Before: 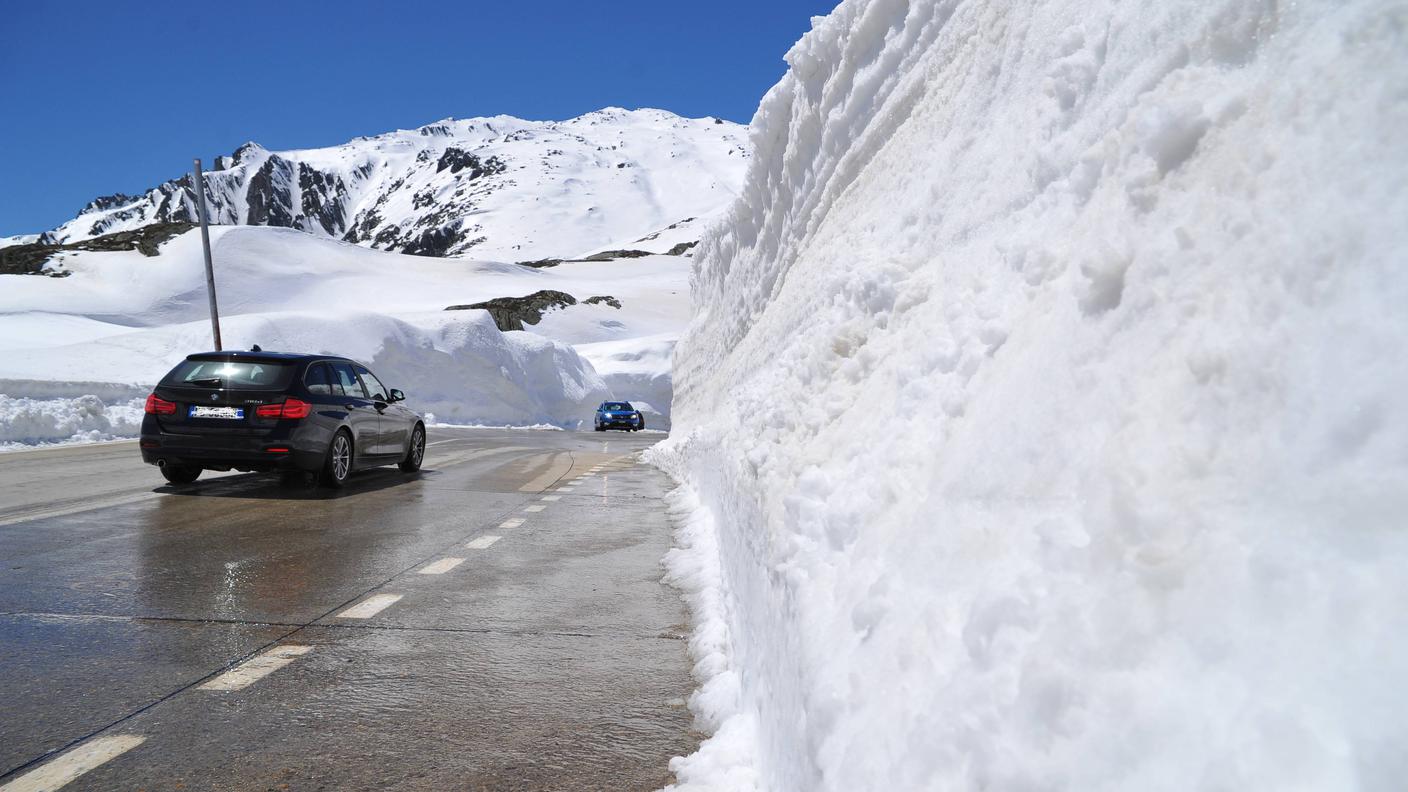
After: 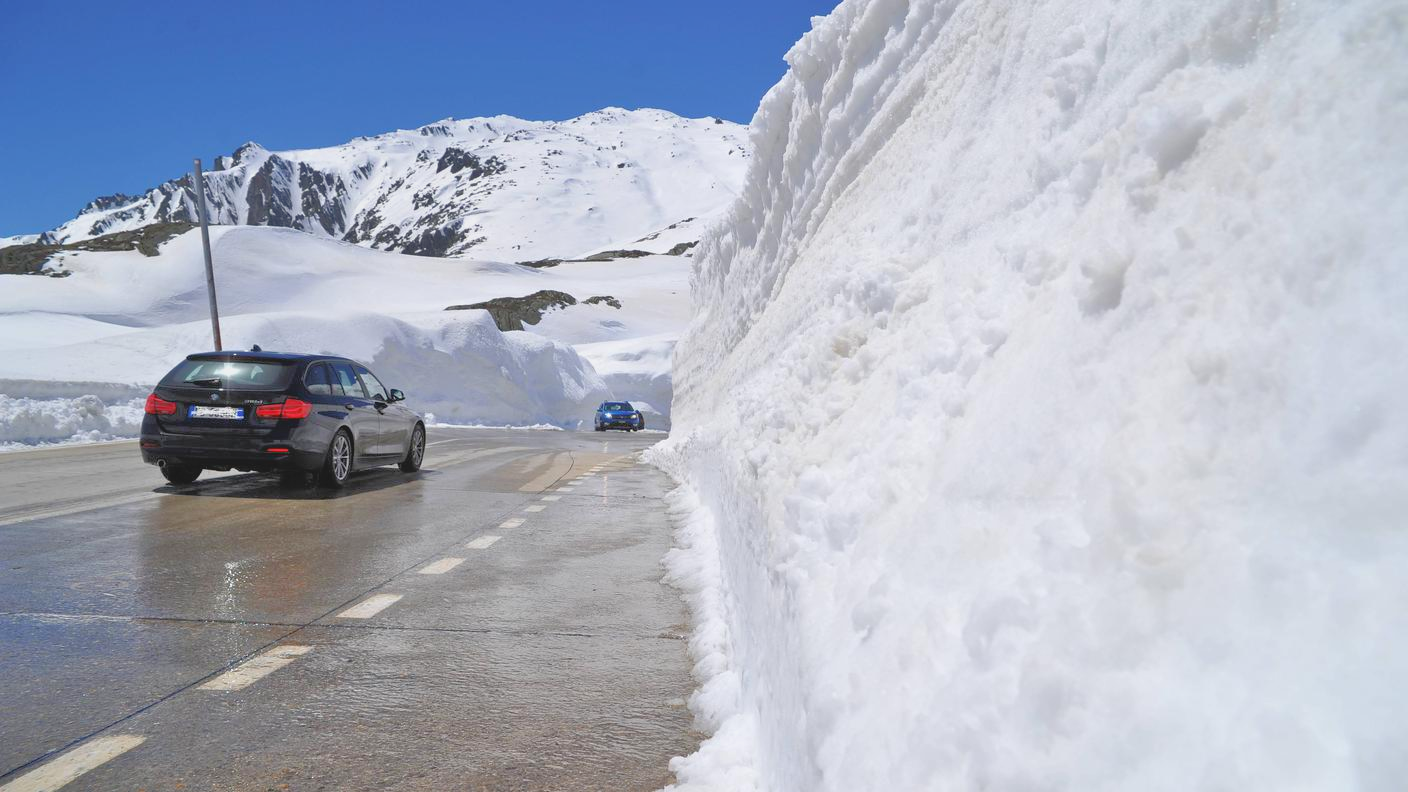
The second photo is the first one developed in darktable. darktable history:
local contrast: highlights 67%, shadows 68%, detail 82%, midtone range 0.32
tone equalizer: -7 EV 0.156 EV, -6 EV 0.563 EV, -5 EV 1.15 EV, -4 EV 1.37 EV, -3 EV 1.13 EV, -2 EV 0.6 EV, -1 EV 0.164 EV
